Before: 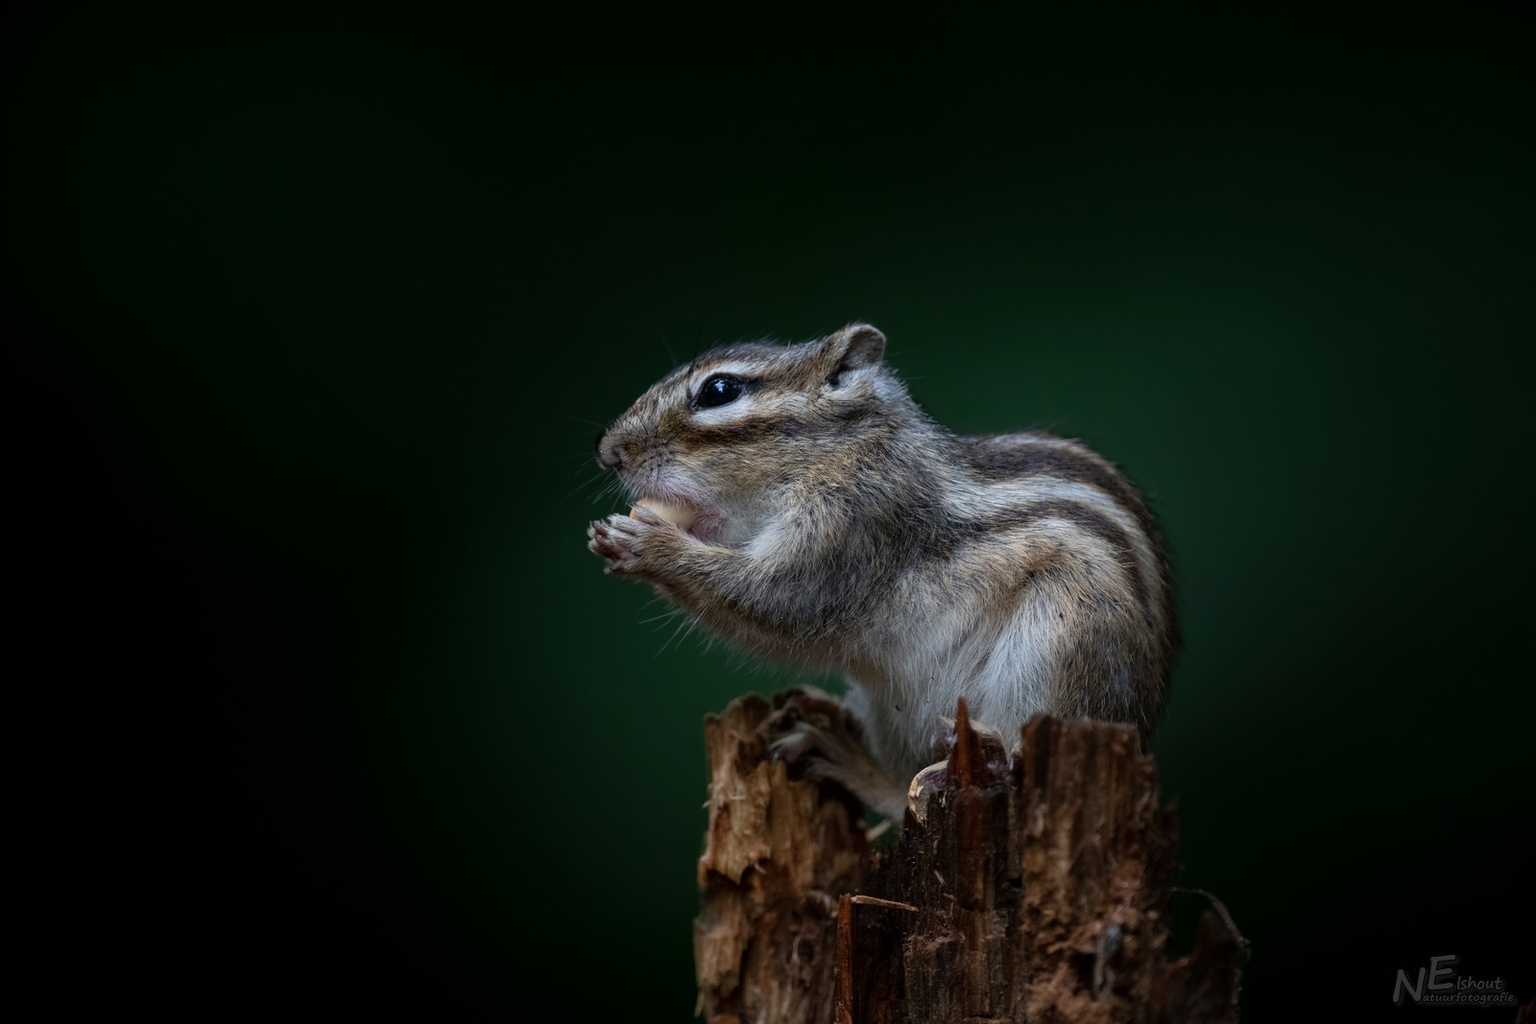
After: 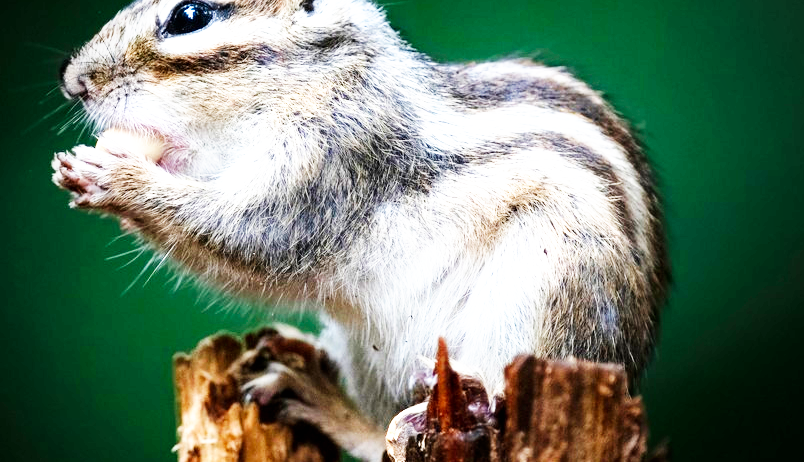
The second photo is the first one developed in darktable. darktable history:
vignetting: fall-off radius 60.92%
exposure: black level correction 0.001, exposure 1.735 EV, compensate highlight preservation false
base curve: curves: ch0 [(0, 0) (0.007, 0.004) (0.027, 0.03) (0.046, 0.07) (0.207, 0.54) (0.442, 0.872) (0.673, 0.972) (1, 1)], preserve colors none
crop: left 35.03%, top 36.625%, right 14.663%, bottom 20.057%
